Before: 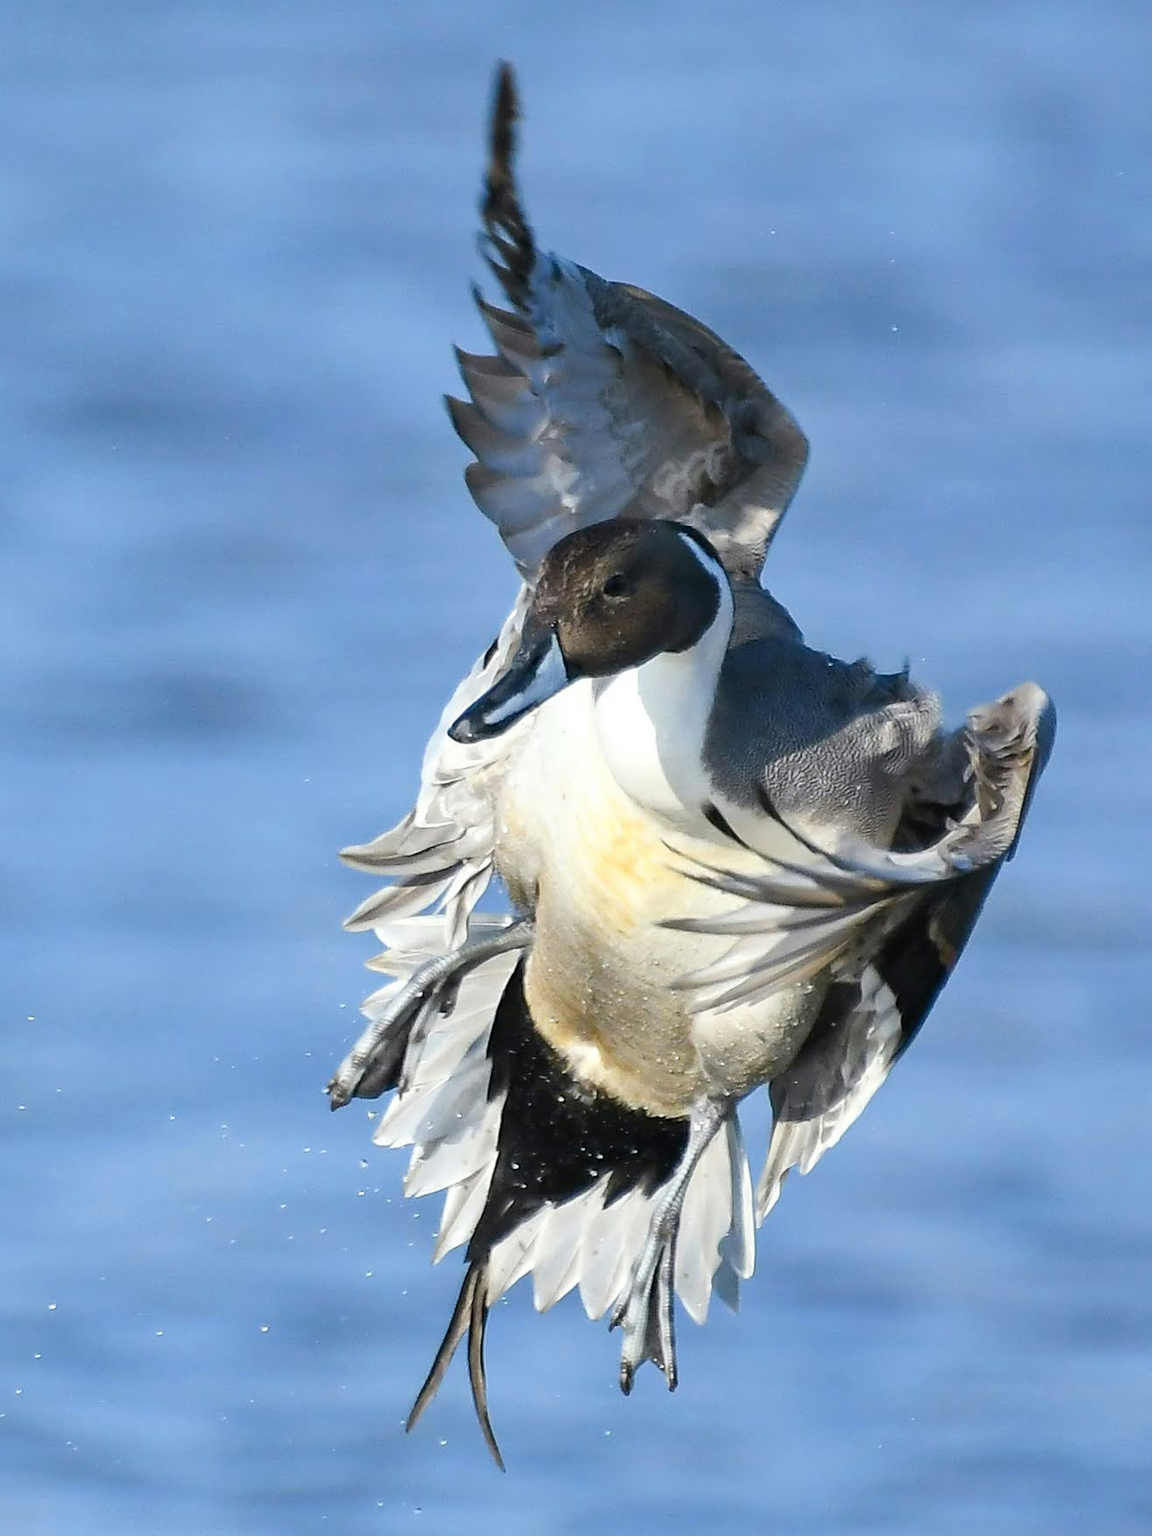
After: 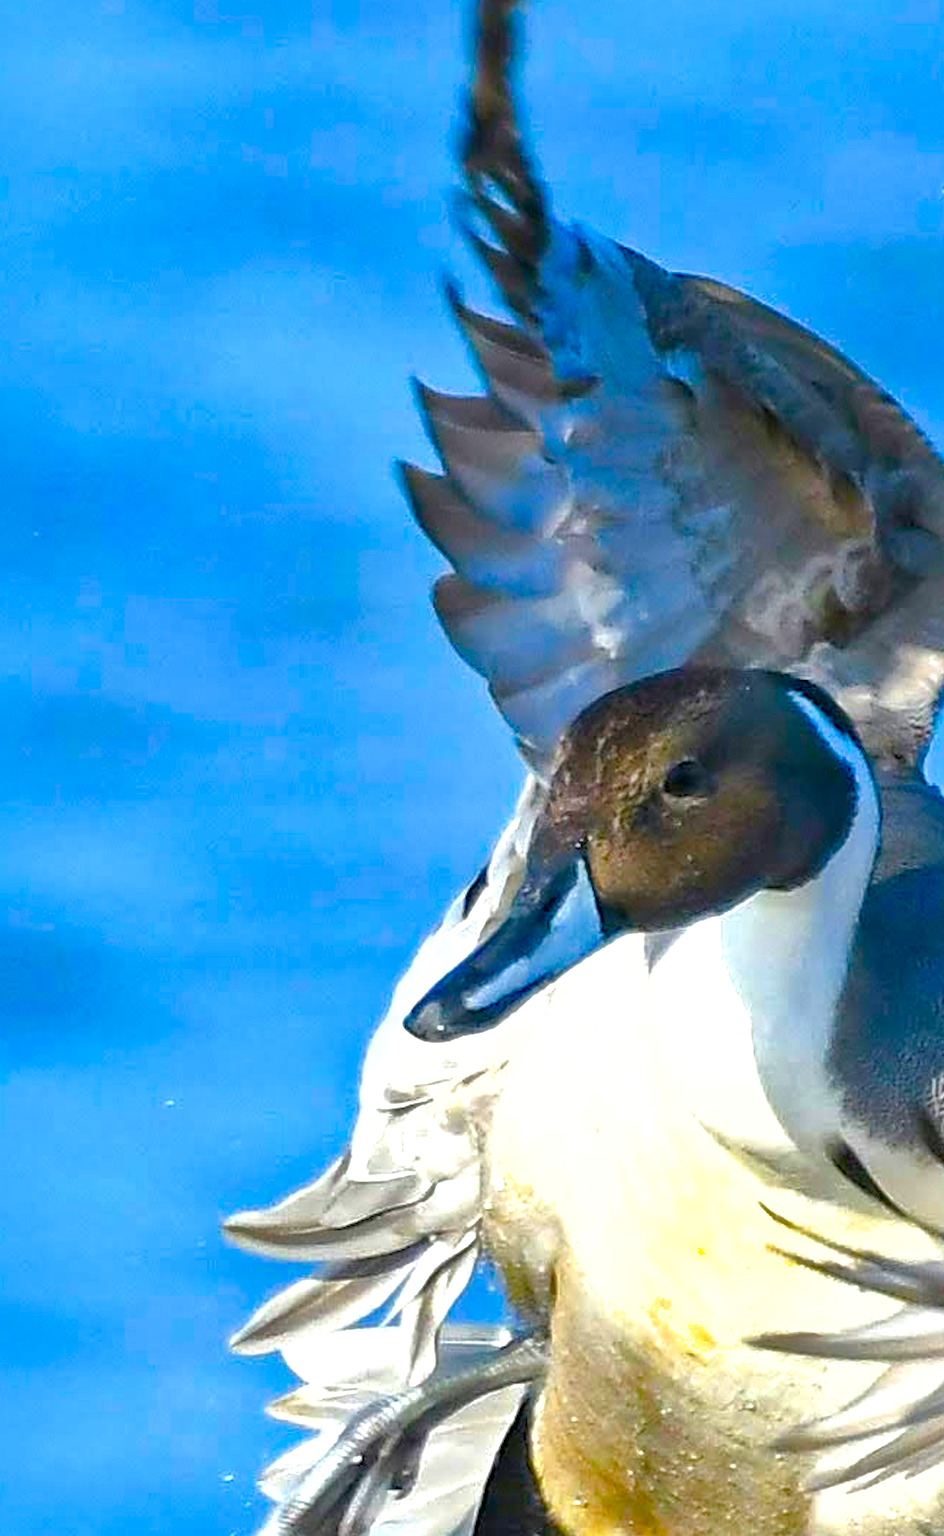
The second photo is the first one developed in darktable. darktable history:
shadows and highlights: on, module defaults
local contrast: highlights 100%, shadows 100%, detail 120%, midtone range 0.2
color balance rgb: linear chroma grading › shadows 10%, linear chroma grading › highlights 10%, linear chroma grading › global chroma 15%, linear chroma grading › mid-tones 15%, perceptual saturation grading › global saturation 40%, perceptual saturation grading › highlights -25%, perceptual saturation grading › mid-tones 35%, perceptual saturation grading › shadows 35%, perceptual brilliance grading › global brilliance 11.29%, global vibrance 11.29%
crop: left 17.835%, top 7.675%, right 32.881%, bottom 32.213%
